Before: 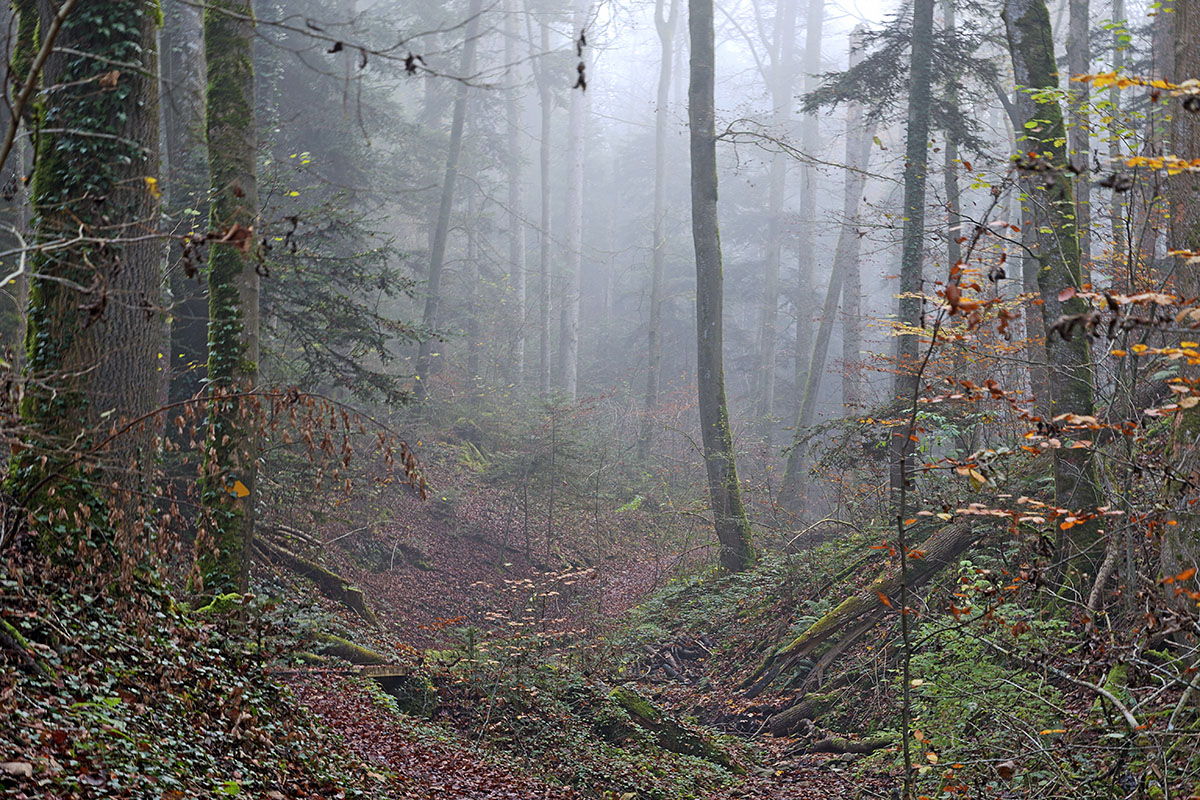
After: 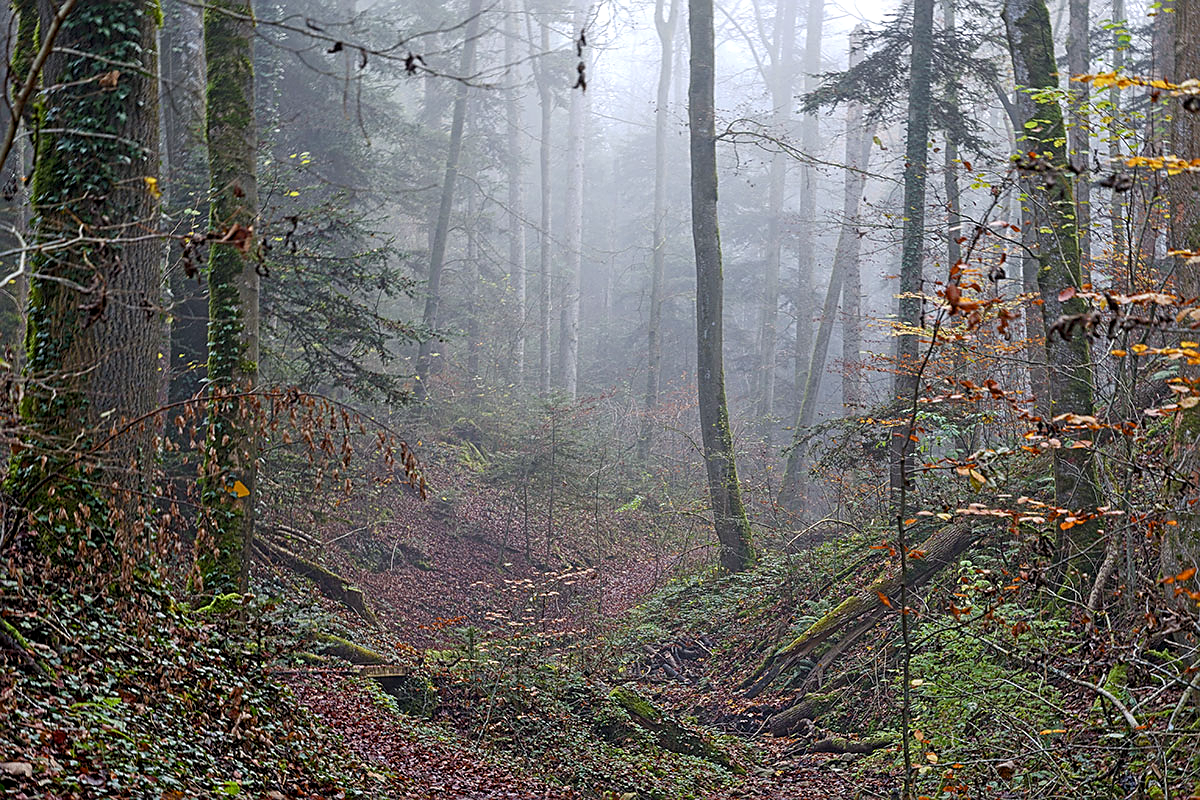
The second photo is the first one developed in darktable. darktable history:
color balance rgb: perceptual saturation grading › global saturation 20%, perceptual saturation grading › highlights -25%, perceptual saturation grading › shadows 25%
sharpen: on, module defaults
local contrast: on, module defaults
